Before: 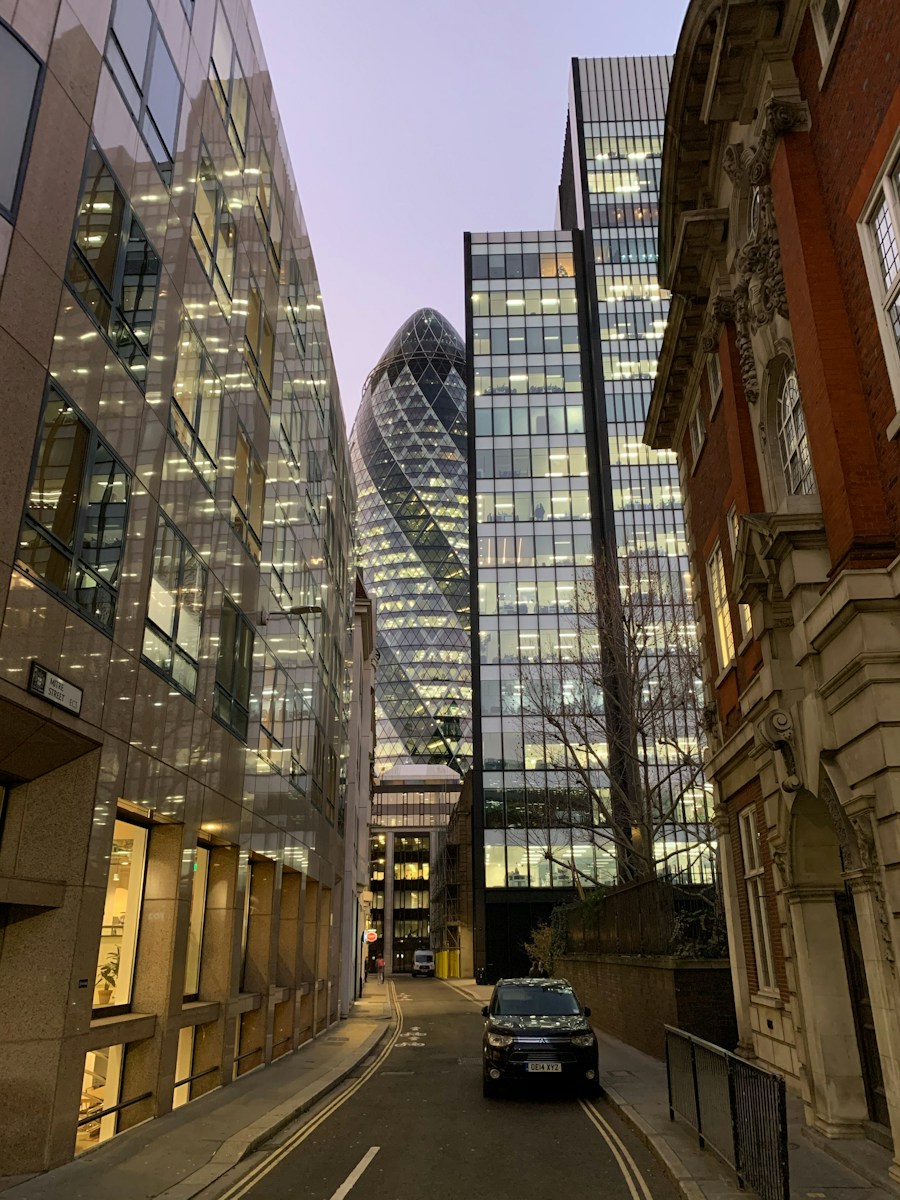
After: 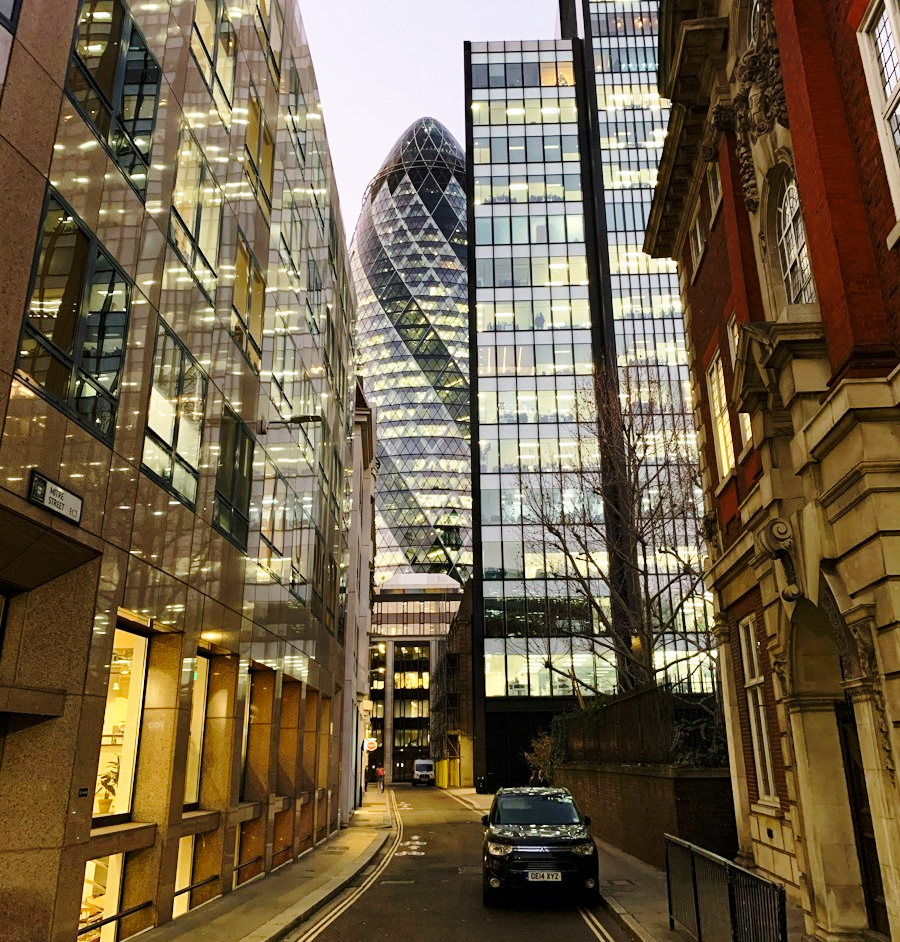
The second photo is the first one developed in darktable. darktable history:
crop and rotate: top 15.936%, bottom 5.518%
base curve: curves: ch0 [(0, 0) (0.036, 0.037) (0.121, 0.228) (0.46, 0.76) (0.859, 0.983) (1, 1)], preserve colors none
haze removal: compatibility mode true, adaptive false
